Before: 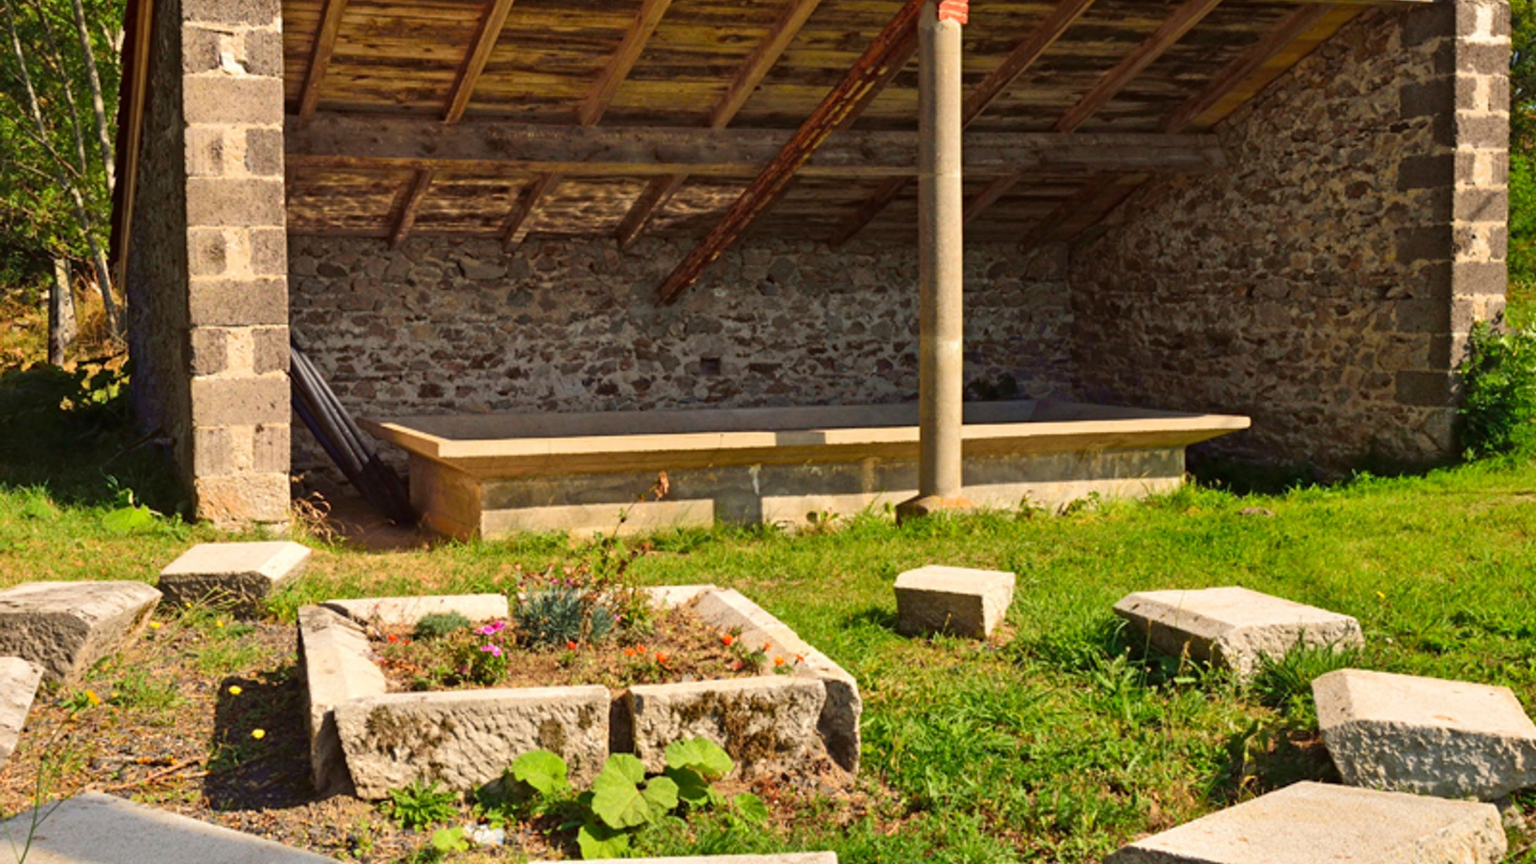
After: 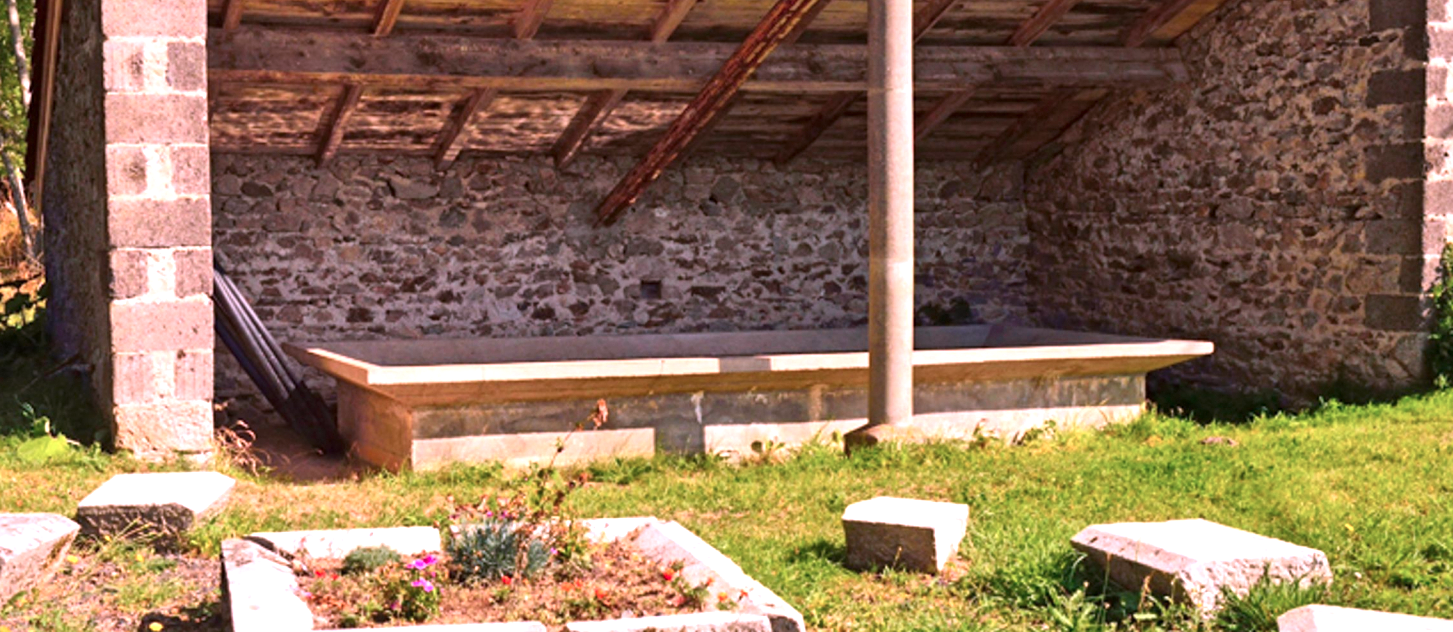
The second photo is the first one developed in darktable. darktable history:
exposure: exposure 0.64 EV, compensate highlight preservation false
crop: left 5.596%, top 10.314%, right 3.534%, bottom 19.395%
local contrast: mode bilateral grid, contrast 20, coarseness 50, detail 120%, midtone range 0.2
color correction: highlights a* 15.46, highlights b* -20.56
